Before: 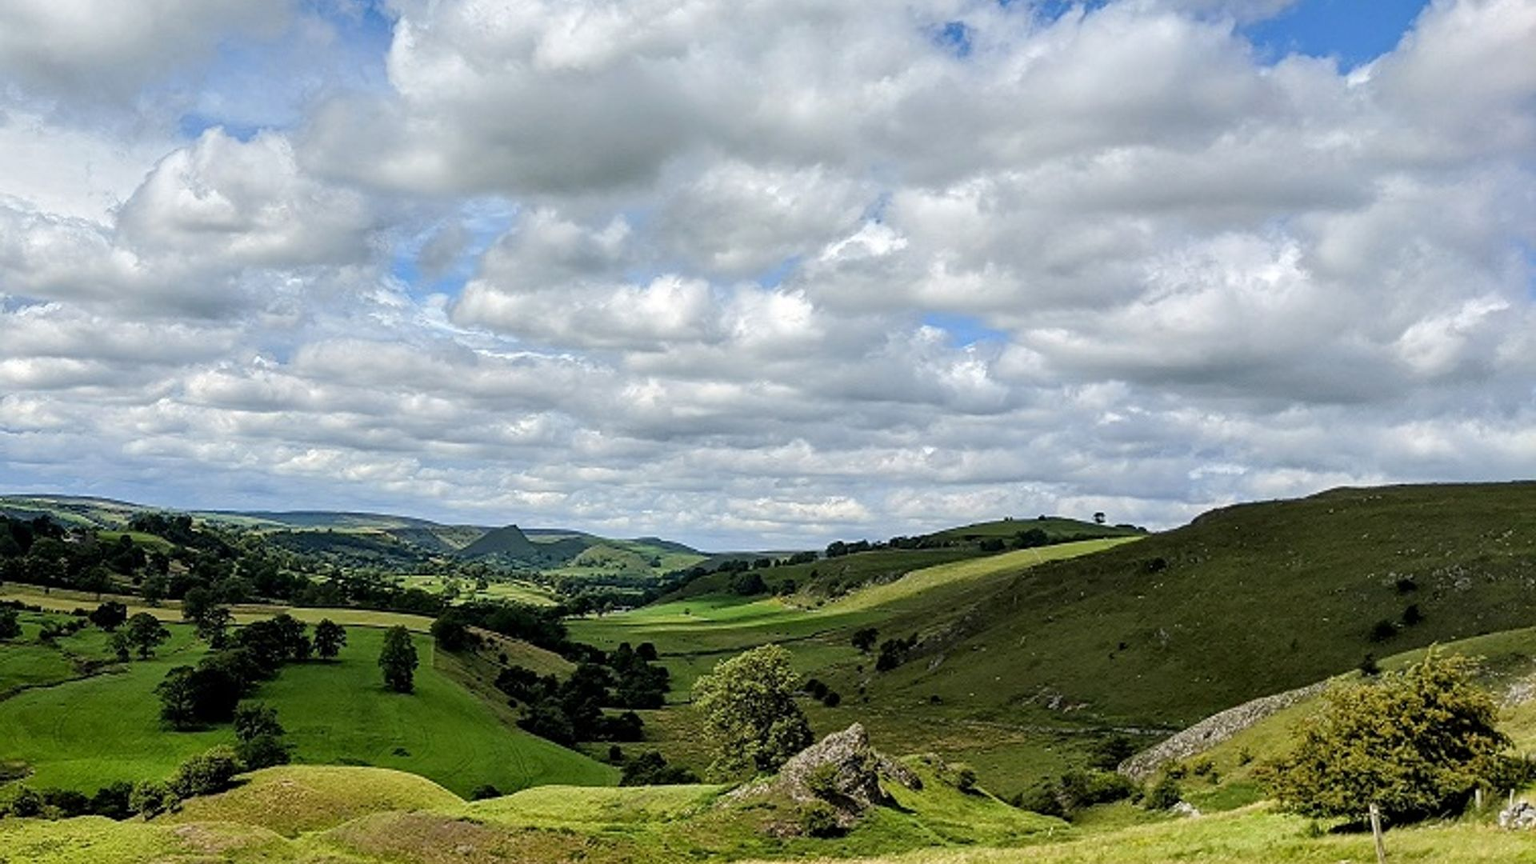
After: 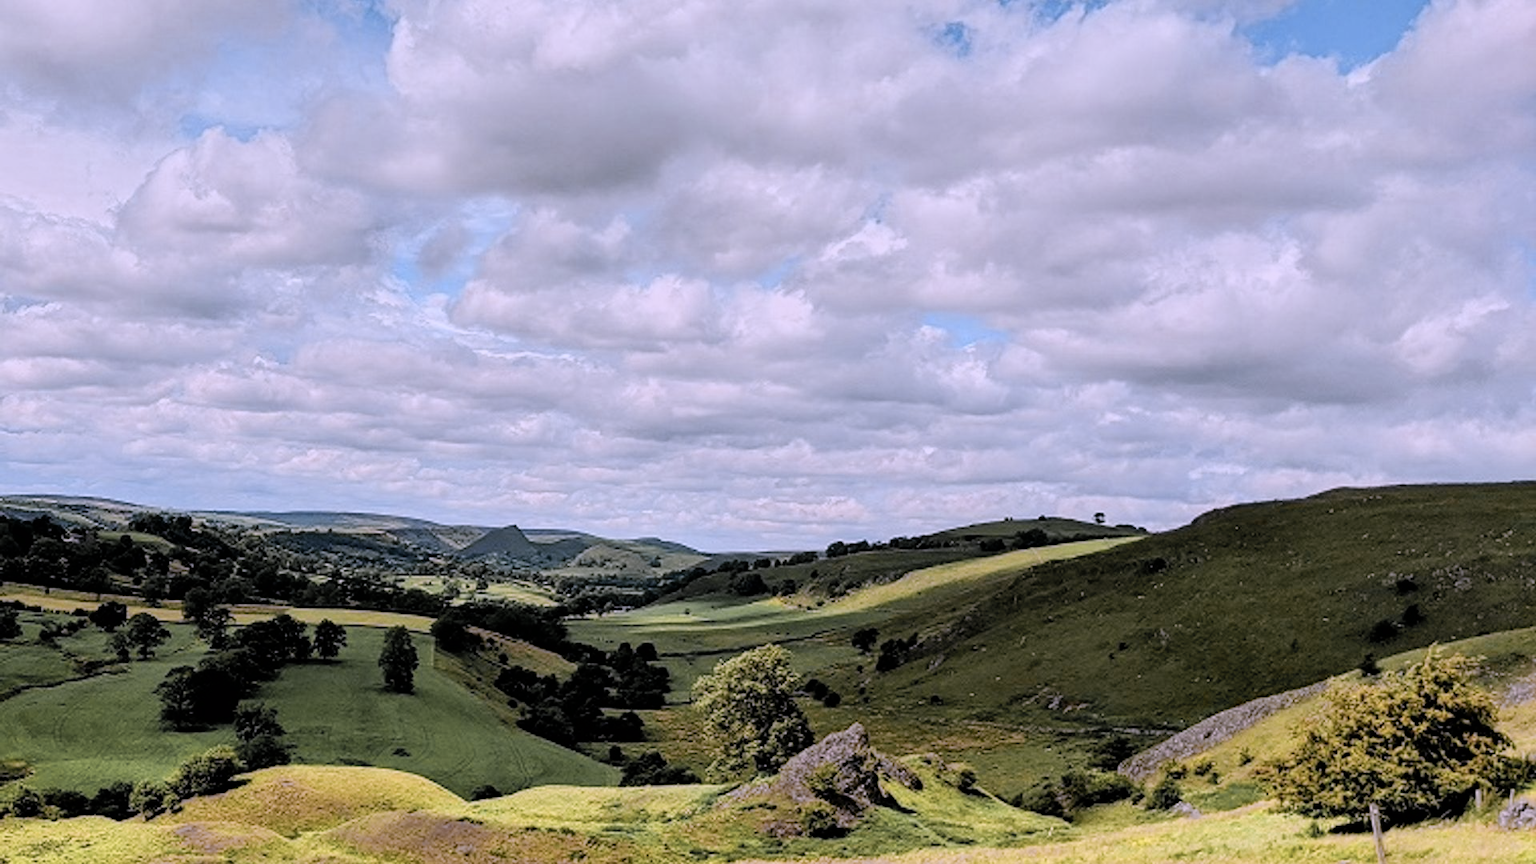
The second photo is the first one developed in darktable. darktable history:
color correction: highlights a* 15.46, highlights b* -20.56
color zones: curves: ch0 [(0.004, 0.306) (0.107, 0.448) (0.252, 0.656) (0.41, 0.398) (0.595, 0.515) (0.768, 0.628)]; ch1 [(0.07, 0.323) (0.151, 0.452) (0.252, 0.608) (0.346, 0.221) (0.463, 0.189) (0.61, 0.368) (0.735, 0.395) (0.921, 0.412)]; ch2 [(0, 0.476) (0.132, 0.512) (0.243, 0.512) (0.397, 0.48) (0.522, 0.376) (0.634, 0.536) (0.761, 0.46)]
filmic rgb: hardness 4.17, contrast 0.921
